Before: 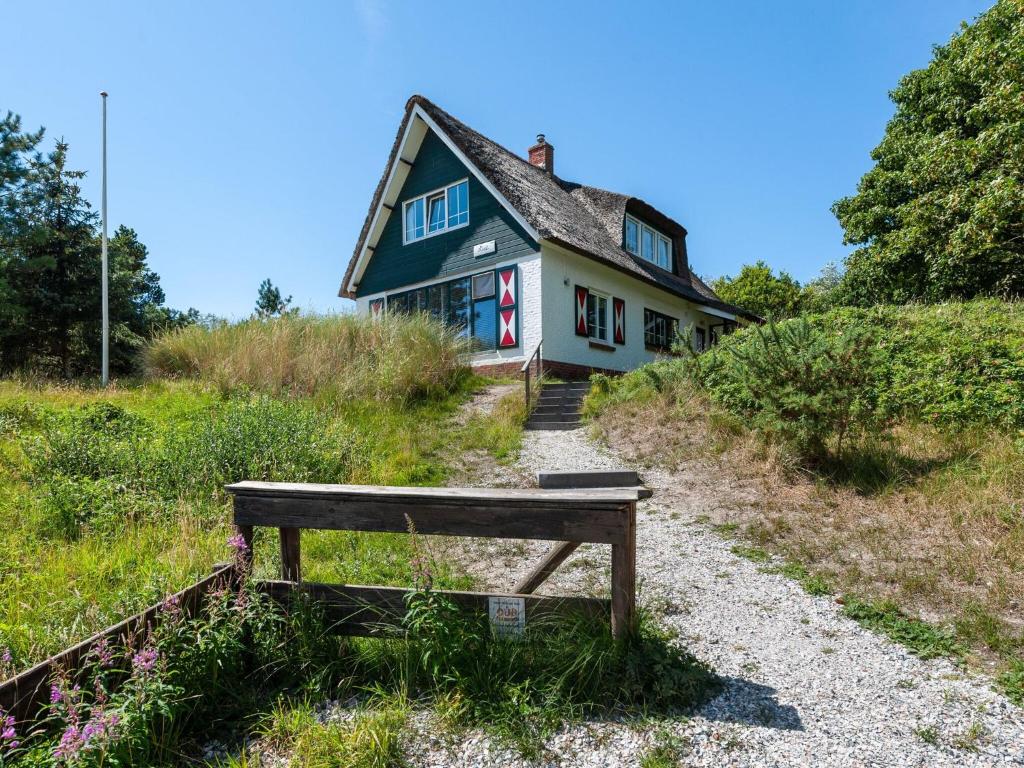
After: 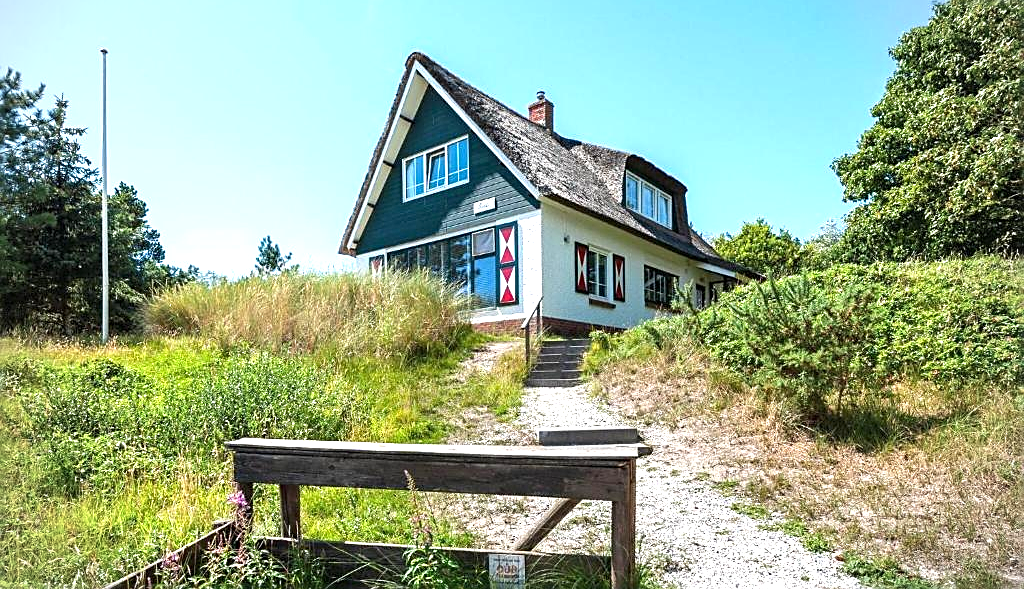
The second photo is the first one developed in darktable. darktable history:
exposure: black level correction 0, exposure 1 EV, compensate highlight preservation false
crop: top 5.667%, bottom 17.637%
vignetting: on, module defaults
sharpen: amount 0.6
